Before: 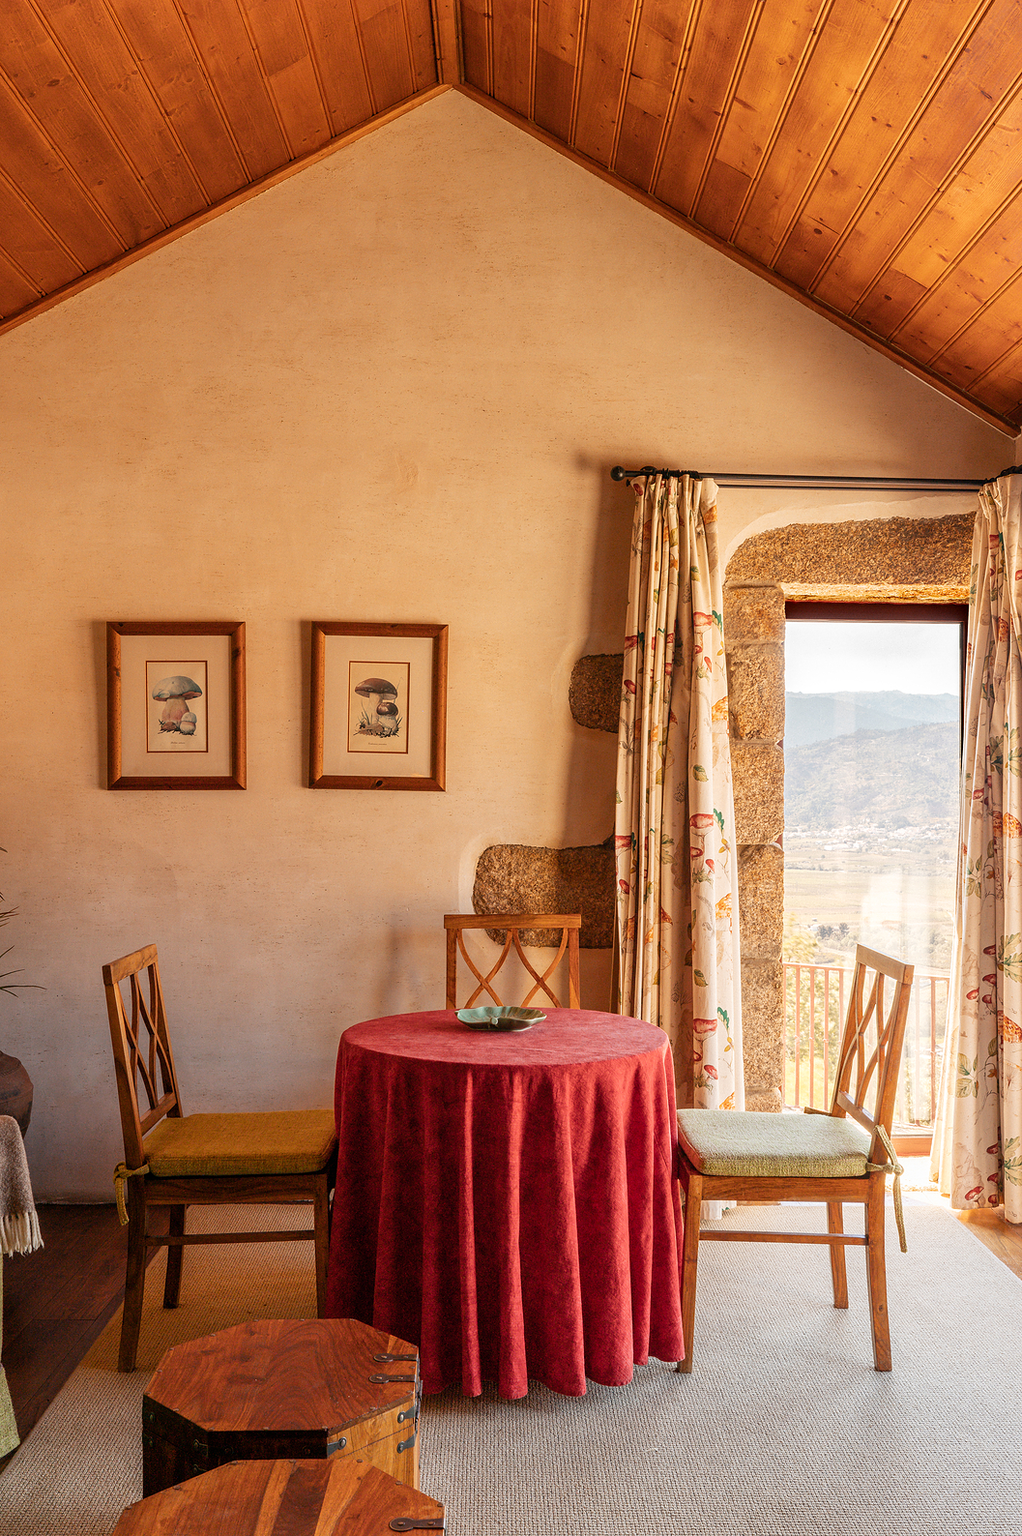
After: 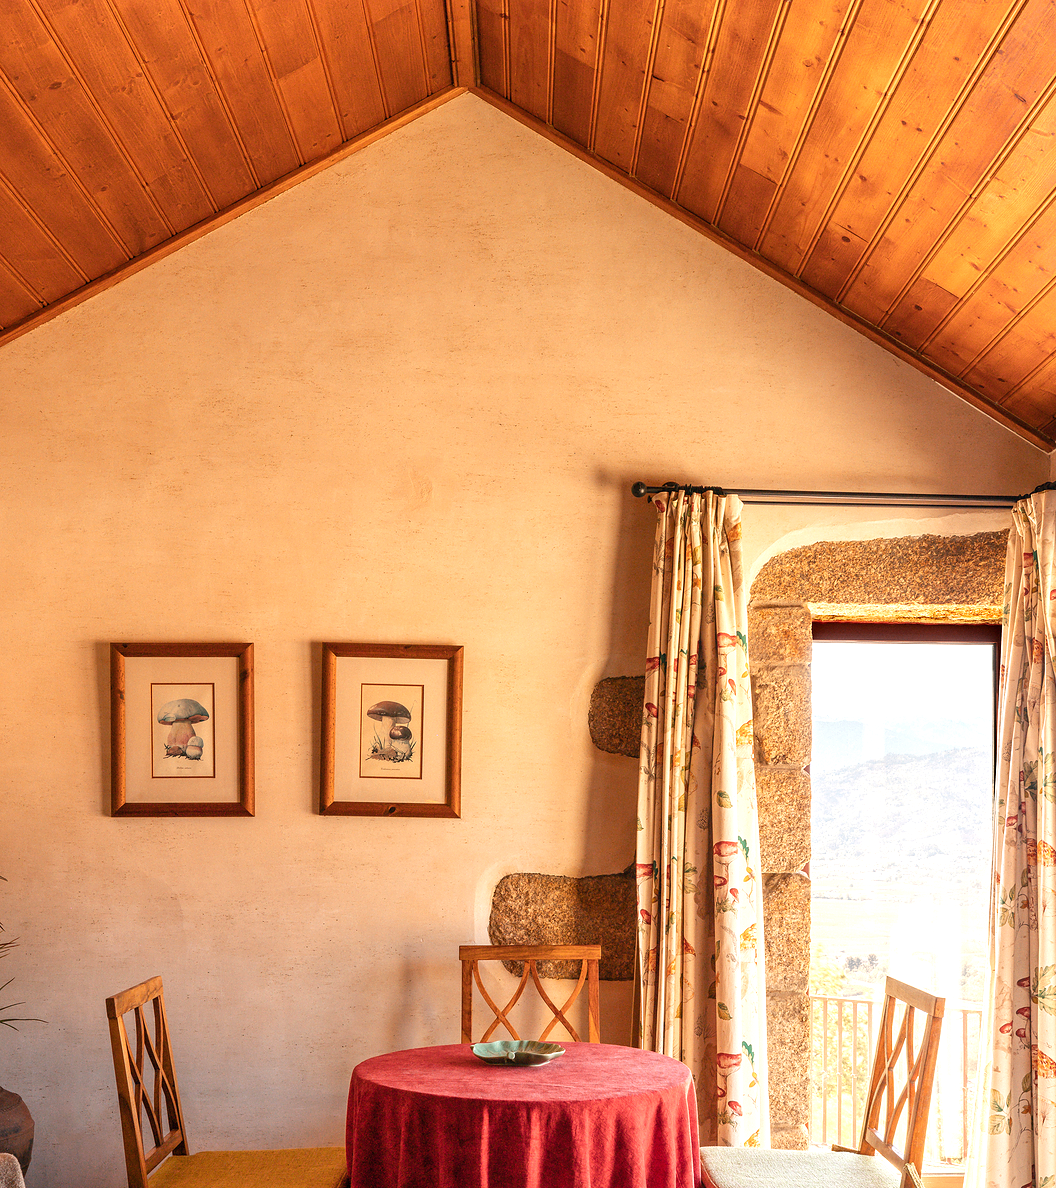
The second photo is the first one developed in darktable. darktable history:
exposure: black level correction 0, exposure 0.5 EV, compensate highlight preservation false
crop: bottom 24.967%
